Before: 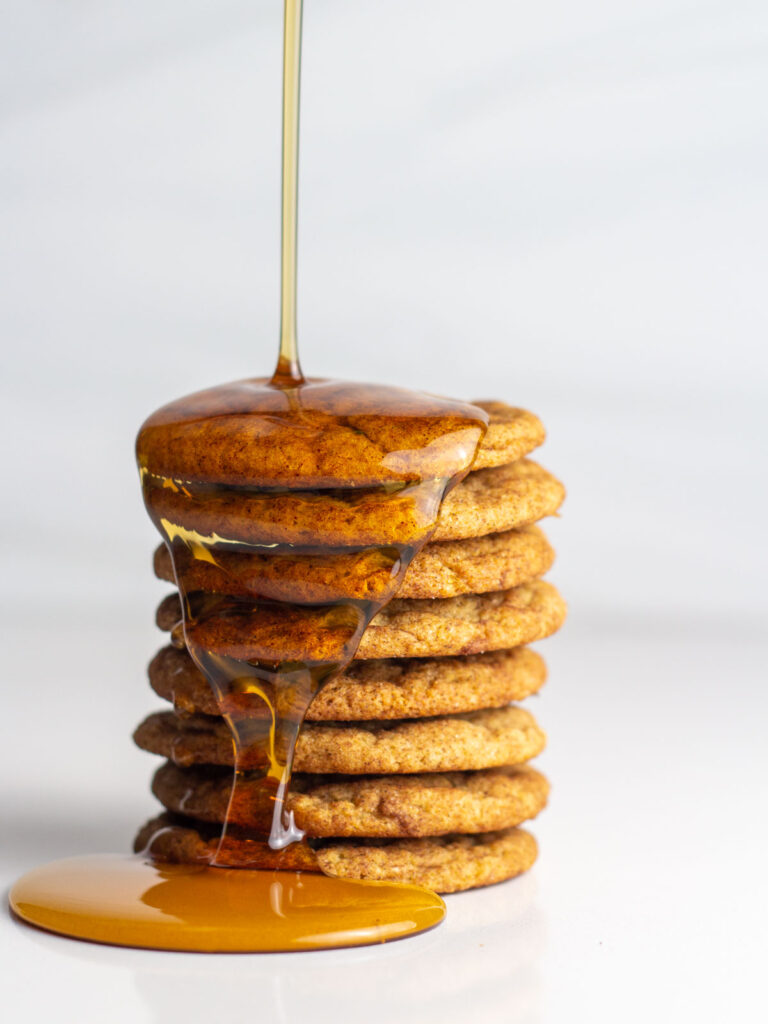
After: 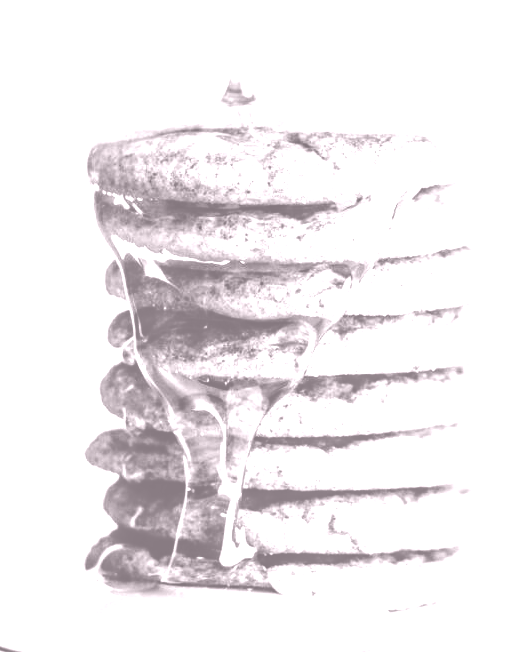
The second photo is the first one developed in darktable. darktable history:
rgb curve: curves: ch0 [(0, 0) (0.21, 0.15) (0.24, 0.21) (0.5, 0.75) (0.75, 0.96) (0.89, 0.99) (1, 1)]; ch1 [(0, 0.02) (0.21, 0.13) (0.25, 0.2) (0.5, 0.67) (0.75, 0.9) (0.89, 0.97) (1, 1)]; ch2 [(0, 0.02) (0.21, 0.13) (0.25, 0.2) (0.5, 0.67) (0.75, 0.9) (0.89, 0.97) (1, 1)], compensate middle gray true
crop: left 6.488%, top 27.668%, right 24.183%, bottom 8.656%
colorize: hue 25.2°, saturation 83%, source mix 82%, lightness 79%, version 1
local contrast: on, module defaults
